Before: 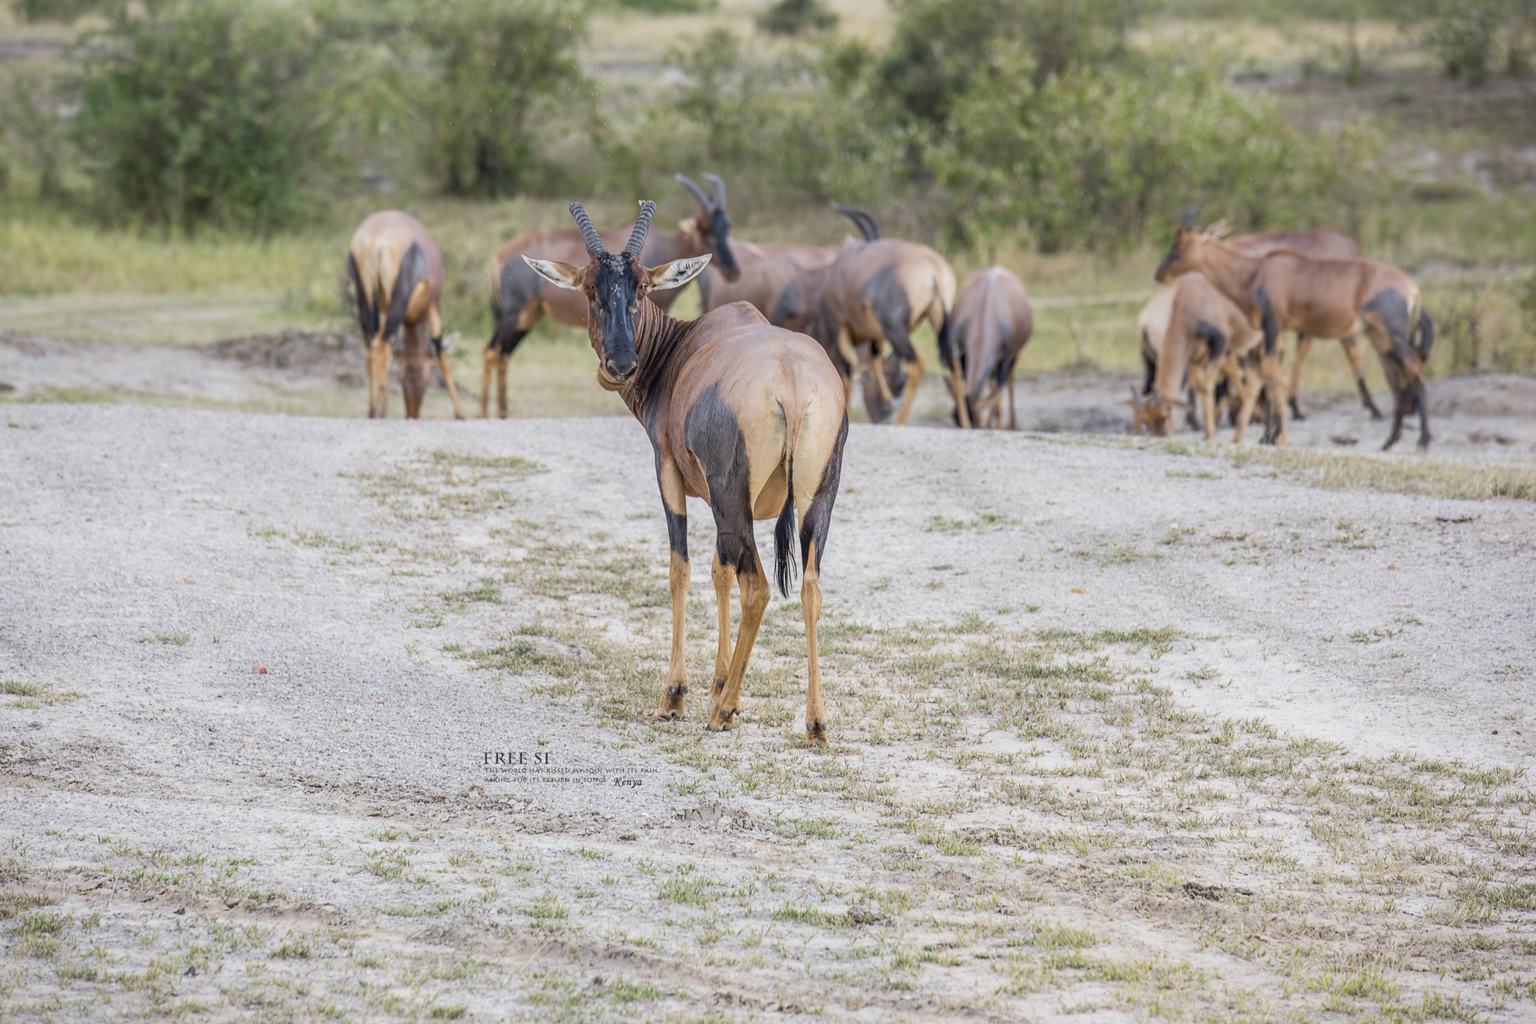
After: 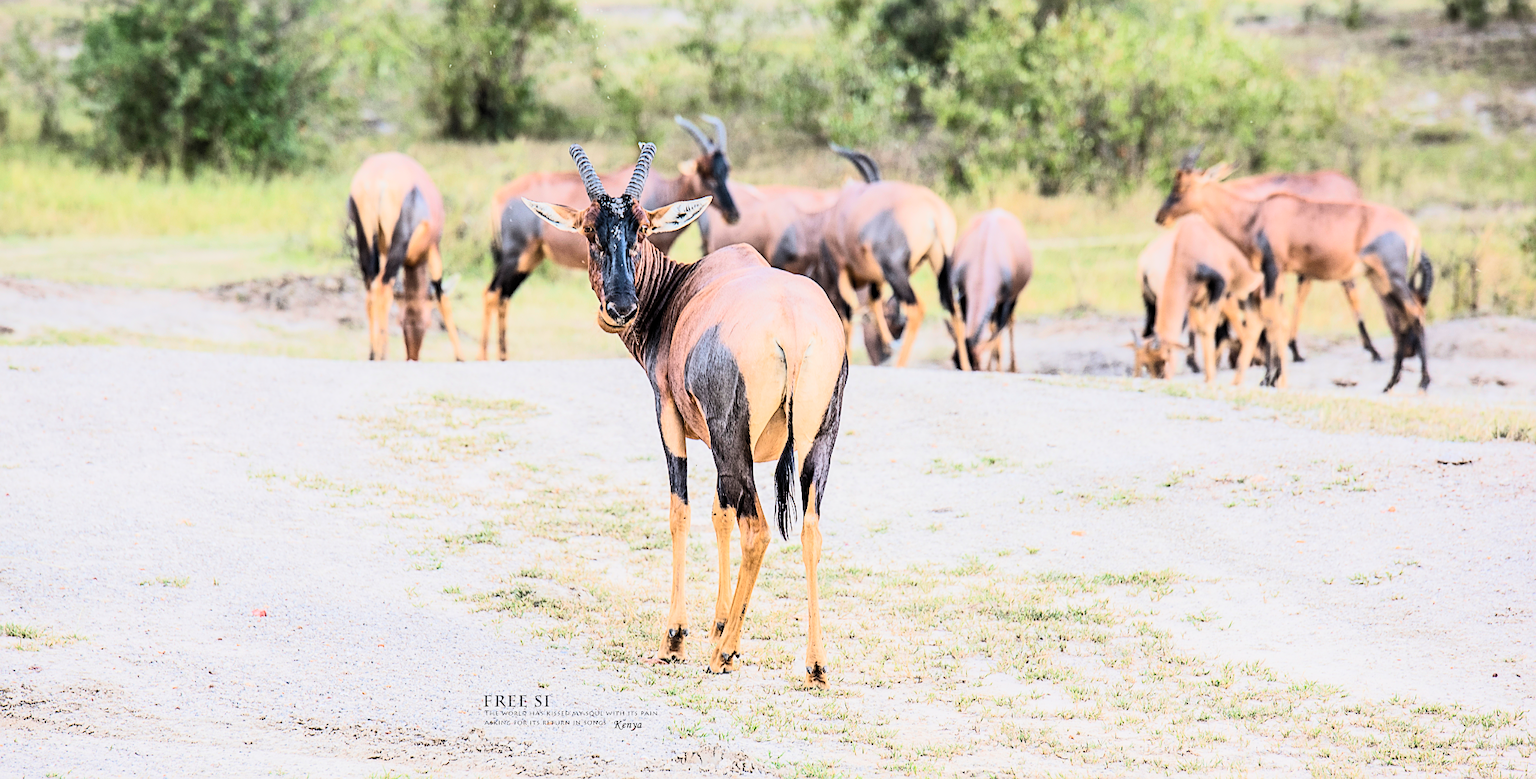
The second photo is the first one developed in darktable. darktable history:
contrast brightness saturation: contrast 0.2, brightness 0.164, saturation 0.216
crop: top 5.697%, bottom 18.201%
tone equalizer: -8 EV 0.024 EV, -7 EV -0.041 EV, -6 EV 0.012 EV, -5 EV 0.039 EV, -4 EV 0.24 EV, -3 EV 0.622 EV, -2 EV 0.576 EV, -1 EV 0.209 EV, +0 EV 0.051 EV, edges refinement/feathering 500, mask exposure compensation -1.24 EV, preserve details no
sharpen: on, module defaults
filmic rgb: middle gray luminance 13%, black relative exposure -10.15 EV, white relative exposure 3.47 EV, target black luminance 0%, hardness 5.71, latitude 45.06%, contrast 1.228, highlights saturation mix 6.44%, shadows ↔ highlights balance 26.99%
